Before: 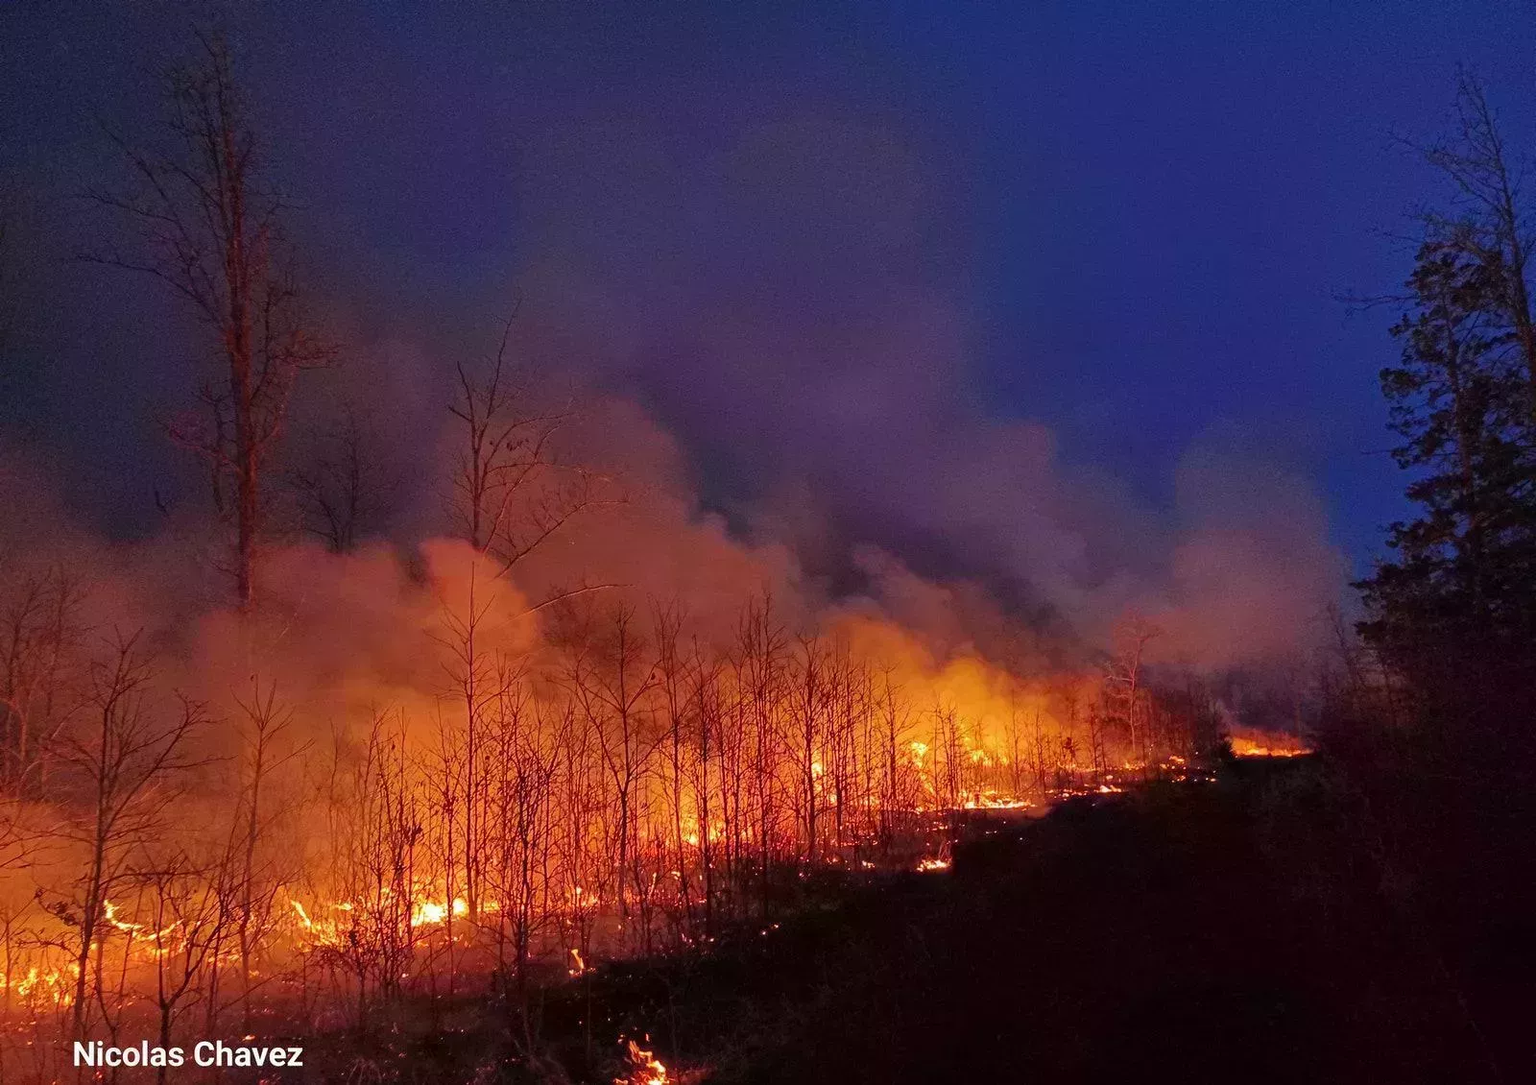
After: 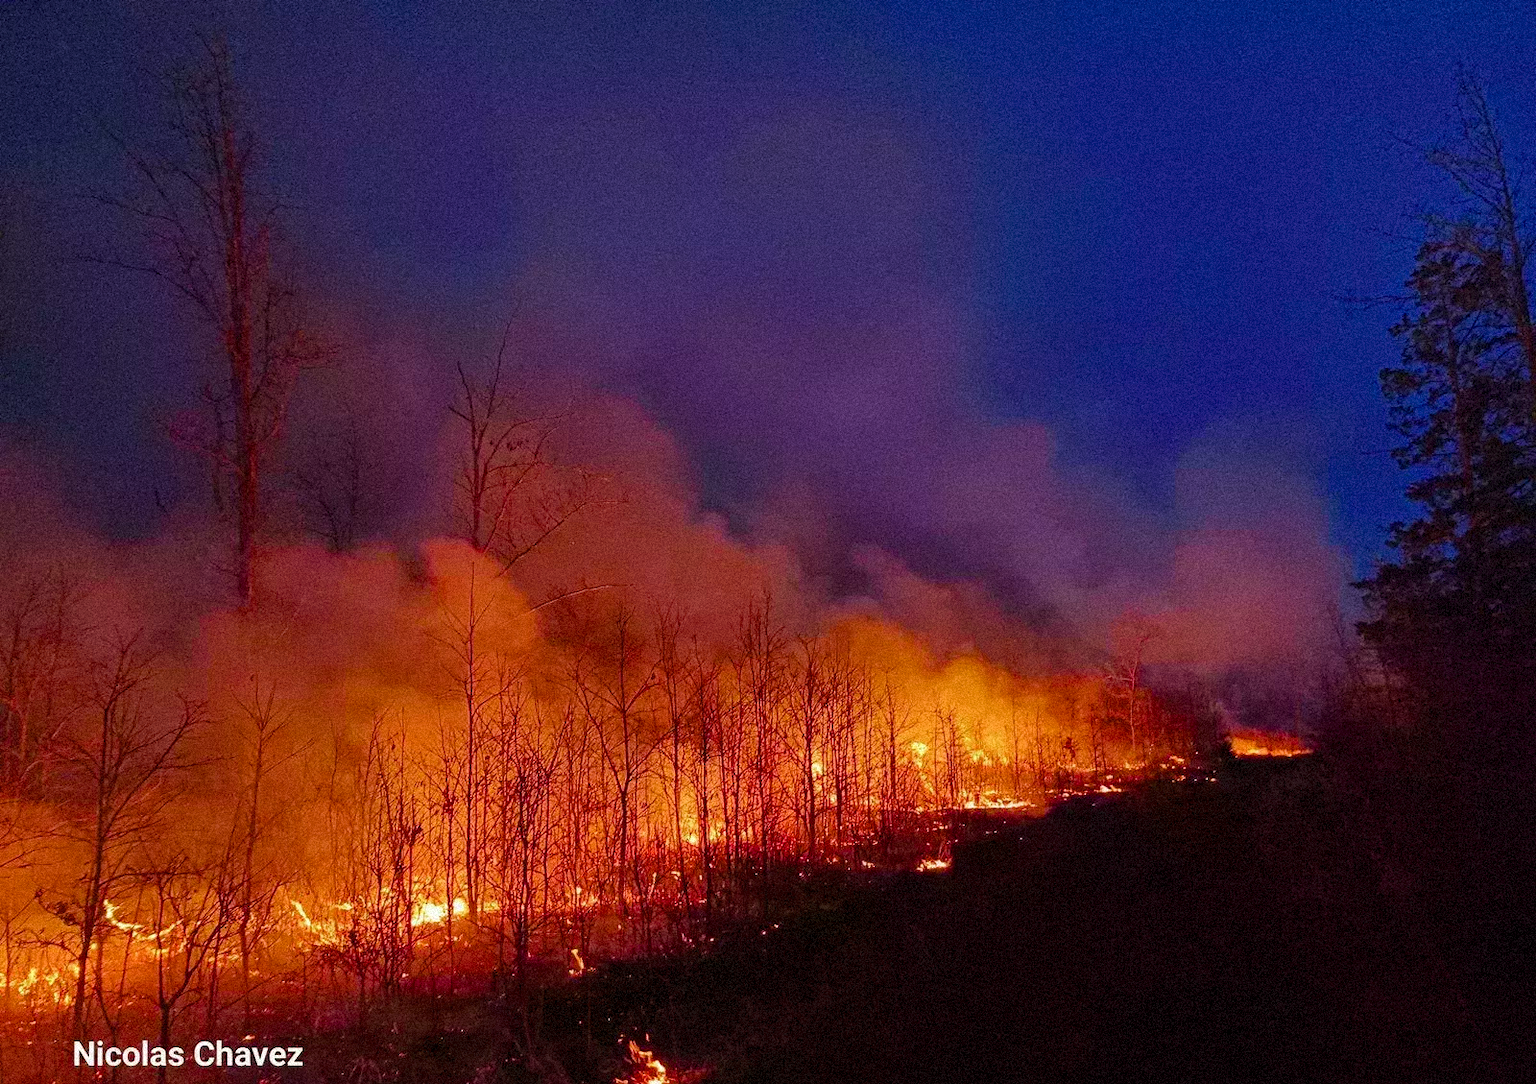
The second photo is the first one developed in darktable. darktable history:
velvia: on, module defaults
grain: coarseness 9.38 ISO, strength 34.99%, mid-tones bias 0%
color balance rgb: perceptual saturation grading › global saturation 20%, perceptual saturation grading › highlights -25%, perceptual saturation grading › shadows 25%
